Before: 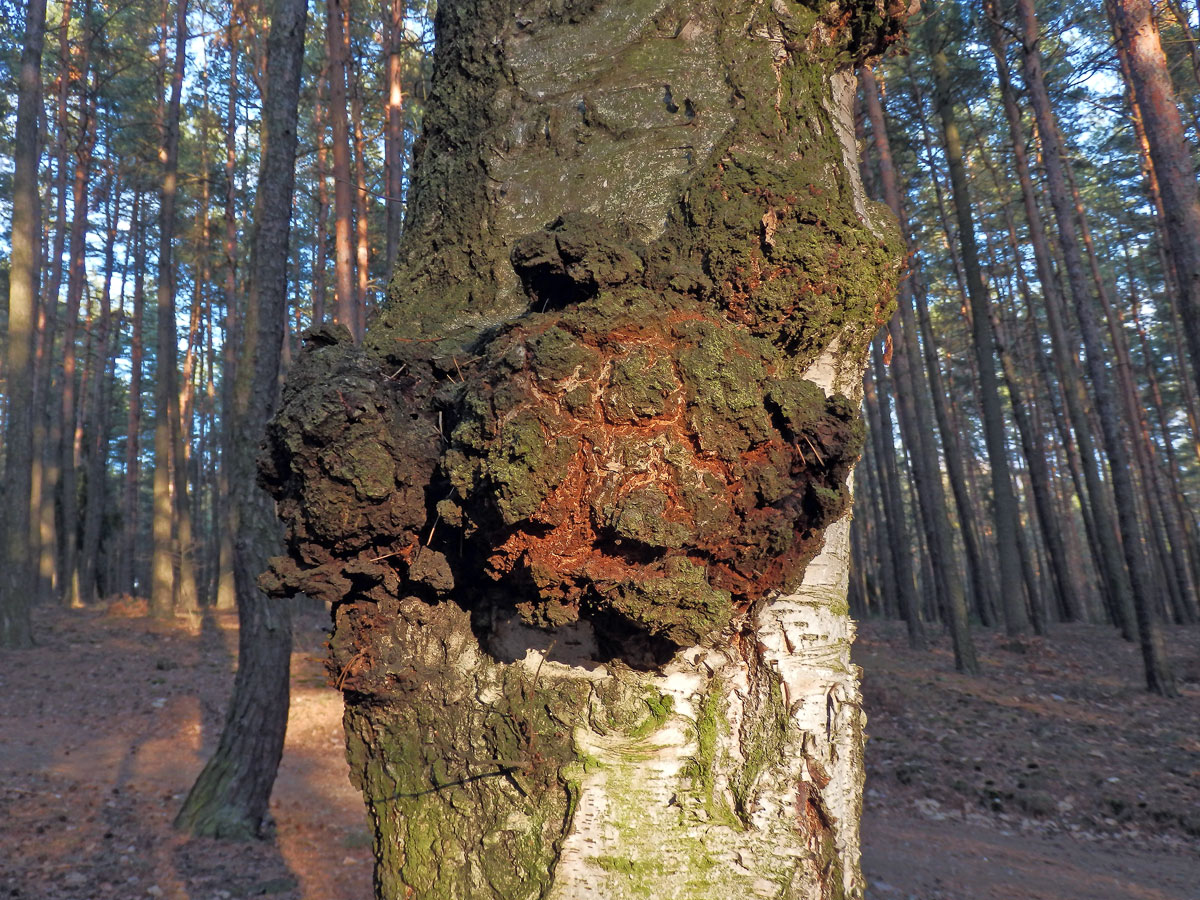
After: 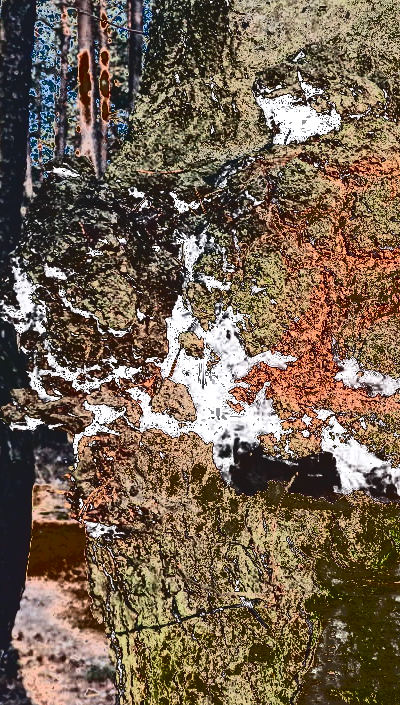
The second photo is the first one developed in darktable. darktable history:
tone curve: curves: ch0 [(0, 0) (0.003, 0.99) (0.011, 0.983) (0.025, 0.934) (0.044, 0.719) (0.069, 0.382) (0.1, 0.204) (0.136, 0.093) (0.177, 0.094) (0.224, 0.093) (0.277, 0.098) (0.335, 0.214) (0.399, 0.616) (0.468, 0.827) (0.543, 0.464) (0.623, 0.145) (0.709, 0.127) (0.801, 0.187) (0.898, 0.203) (1, 1)], color space Lab, independent channels, preserve colors none
local contrast: mode bilateral grid, contrast 19, coarseness 49, detail 133%, midtone range 0.2
crop and rotate: left 21.559%, top 18.693%, right 45.034%, bottom 2.97%
